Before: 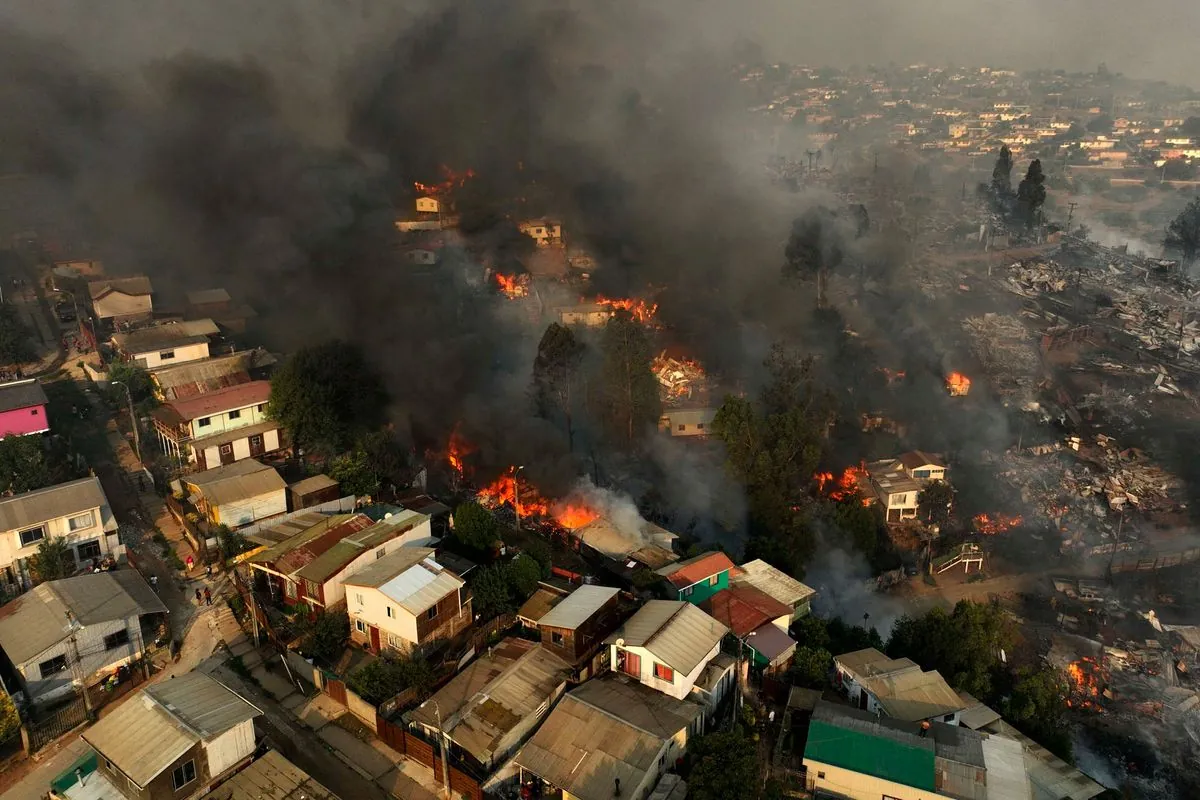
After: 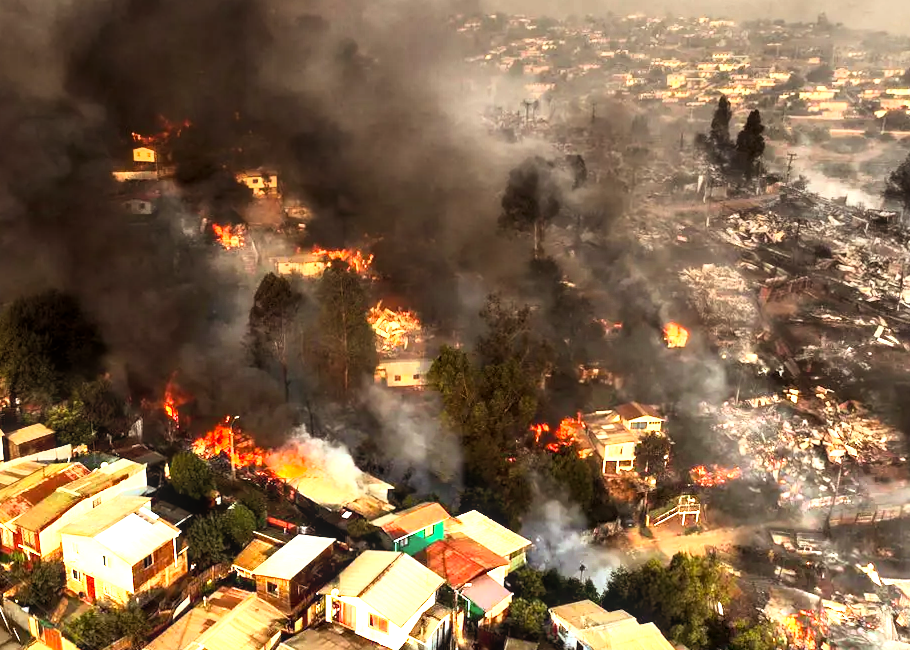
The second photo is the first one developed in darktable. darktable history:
rotate and perspective: rotation 0.192°, lens shift (horizontal) -0.015, crop left 0.005, crop right 0.996, crop top 0.006, crop bottom 0.99
crop: left 23.095%, top 5.827%, bottom 11.854%
contrast equalizer: octaves 7, y [[0.502, 0.505, 0.512, 0.529, 0.564, 0.588], [0.5 ×6], [0.502, 0.505, 0.512, 0.529, 0.564, 0.588], [0, 0.001, 0.001, 0.004, 0.008, 0.011], [0, 0.001, 0.001, 0.004, 0.008, 0.011]], mix -1
base curve: curves: ch0 [(0, 0) (0.005, 0.002) (0.193, 0.295) (0.399, 0.664) (0.75, 0.928) (1, 1)]
rgb levels: mode RGB, independent channels, levels [[0, 0.5, 1], [0, 0.521, 1], [0, 0.536, 1]]
local contrast: on, module defaults
tone equalizer: -8 EV -0.75 EV, -7 EV -0.7 EV, -6 EV -0.6 EV, -5 EV -0.4 EV, -3 EV 0.4 EV, -2 EV 0.6 EV, -1 EV 0.7 EV, +0 EV 0.75 EV, edges refinement/feathering 500, mask exposure compensation -1.57 EV, preserve details no
graduated density: density -3.9 EV
